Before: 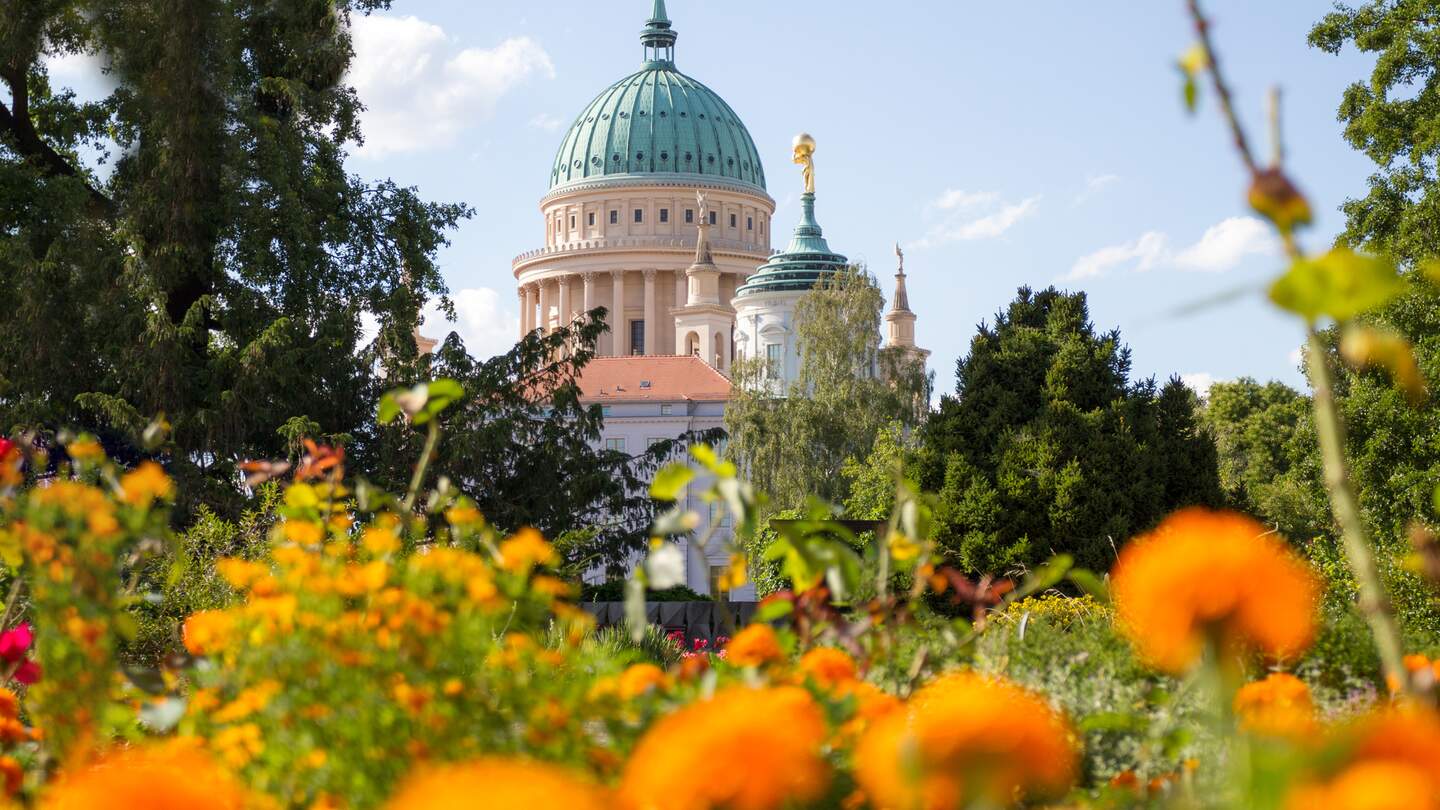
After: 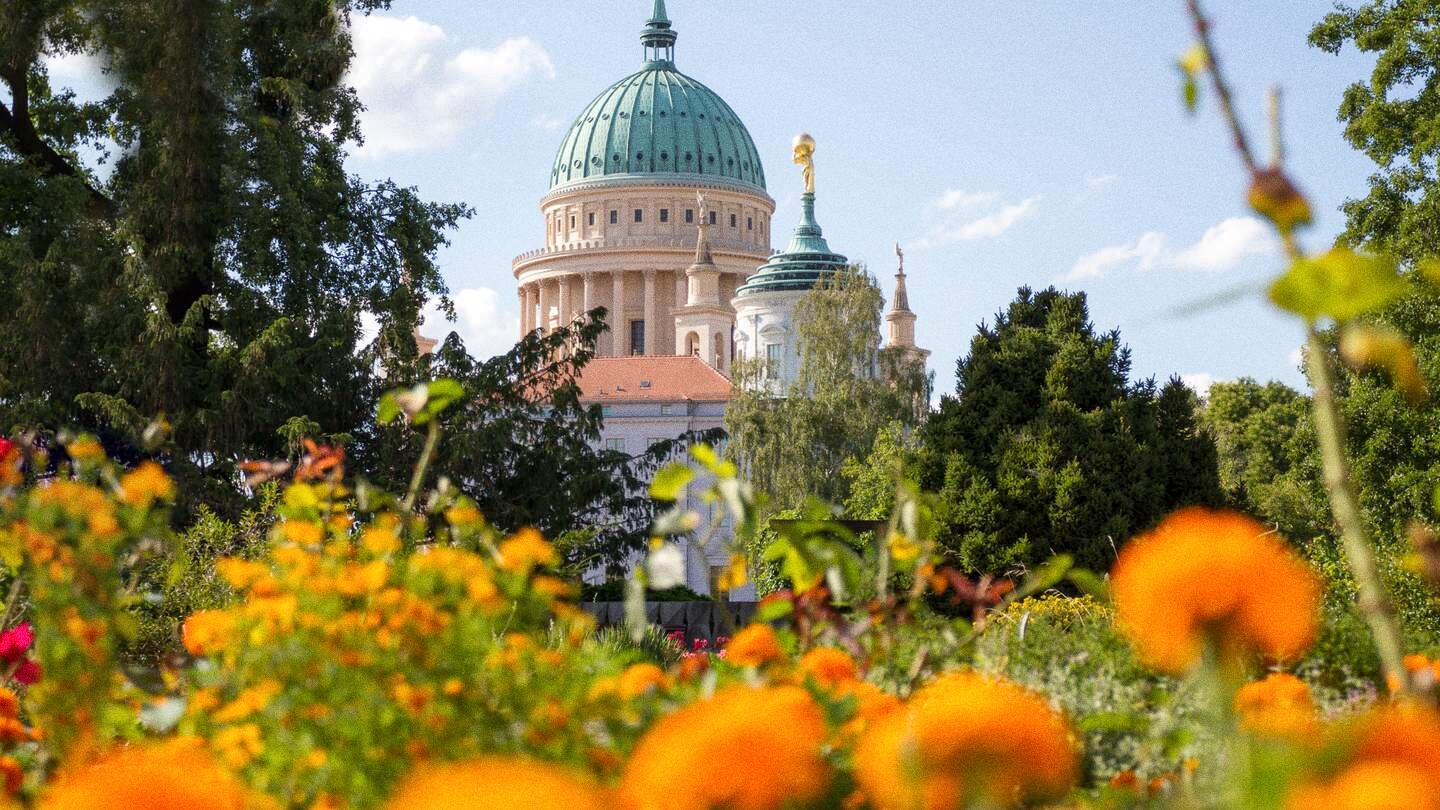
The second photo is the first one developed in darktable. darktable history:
grain: coarseness 0.09 ISO
local contrast: mode bilateral grid, contrast 10, coarseness 25, detail 115%, midtone range 0.2
